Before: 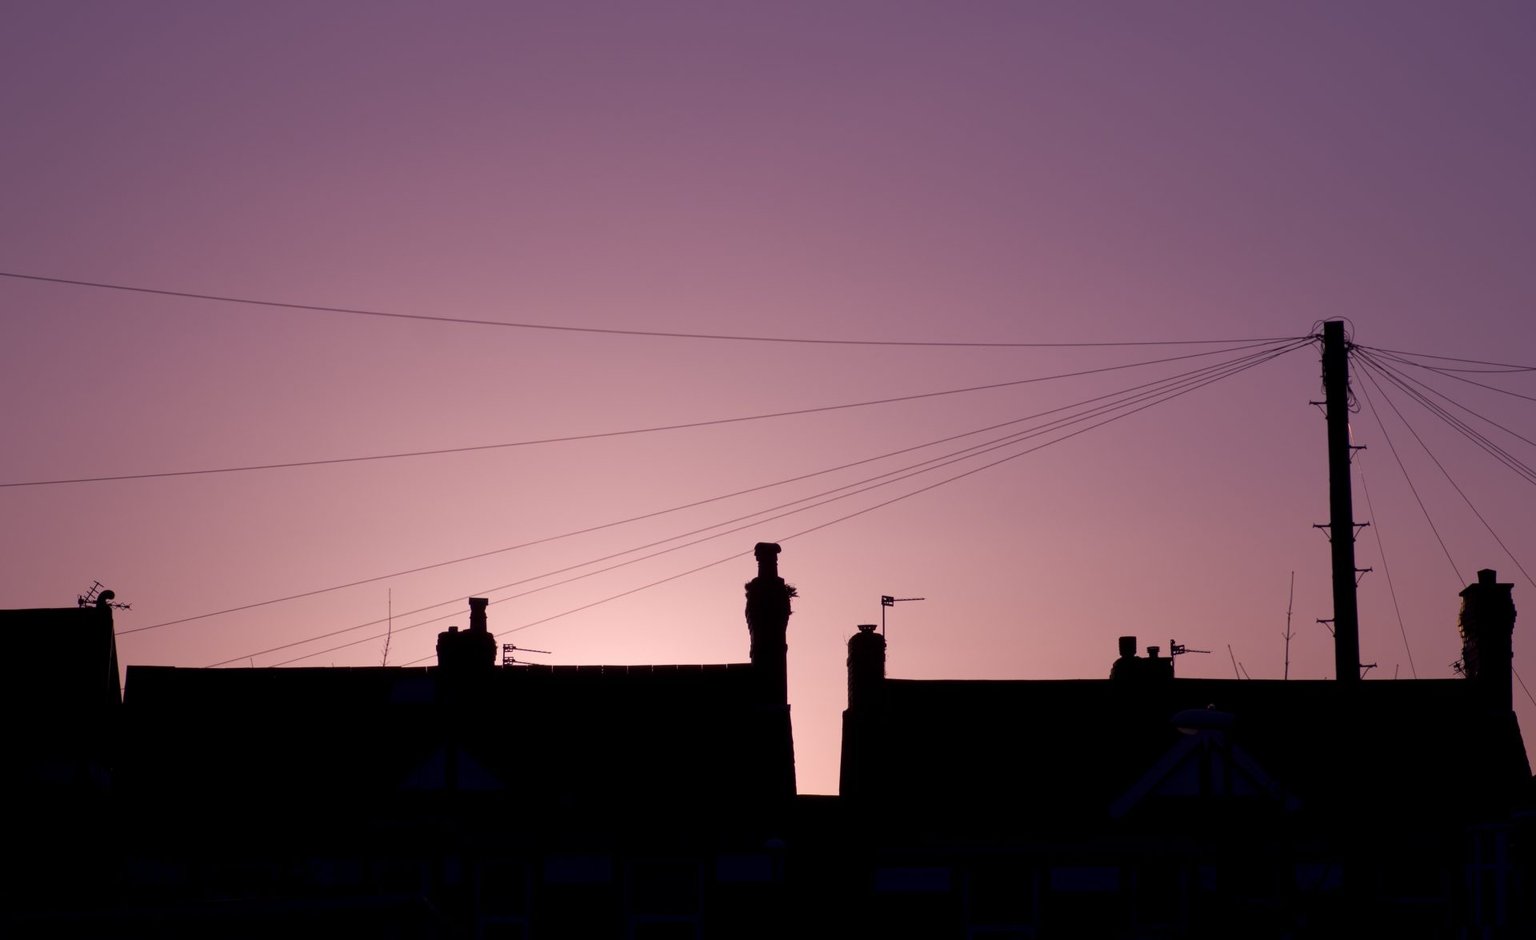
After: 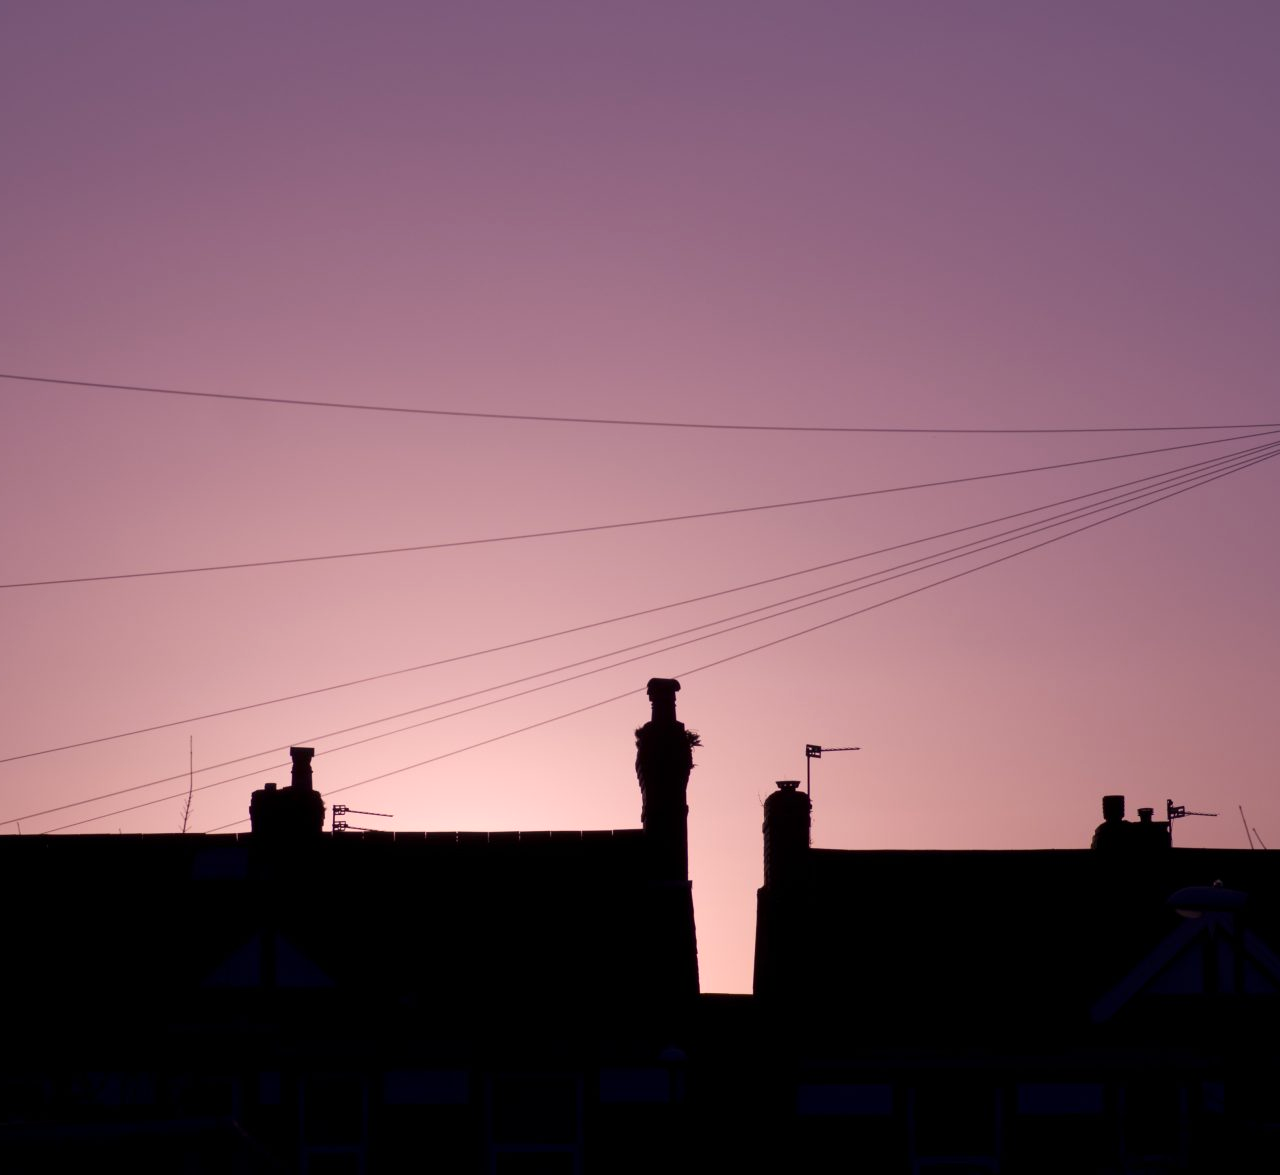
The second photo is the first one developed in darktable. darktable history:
exposure: exposure 0.131 EV, compensate highlight preservation false
crop and rotate: left 15.446%, right 17.836%
